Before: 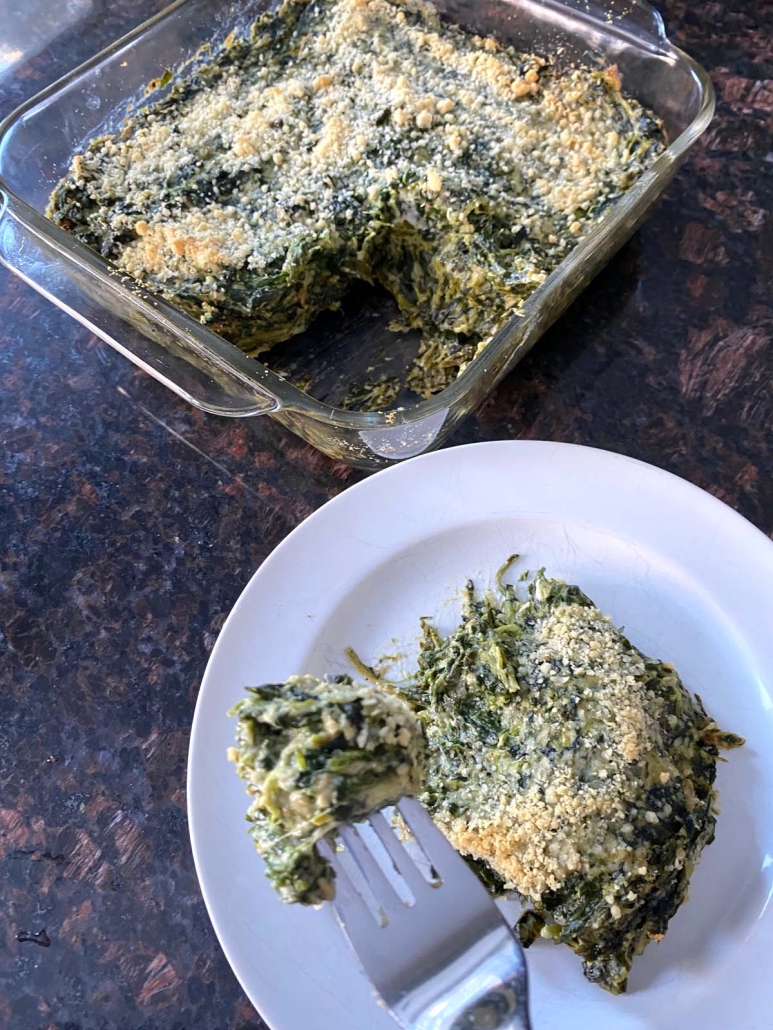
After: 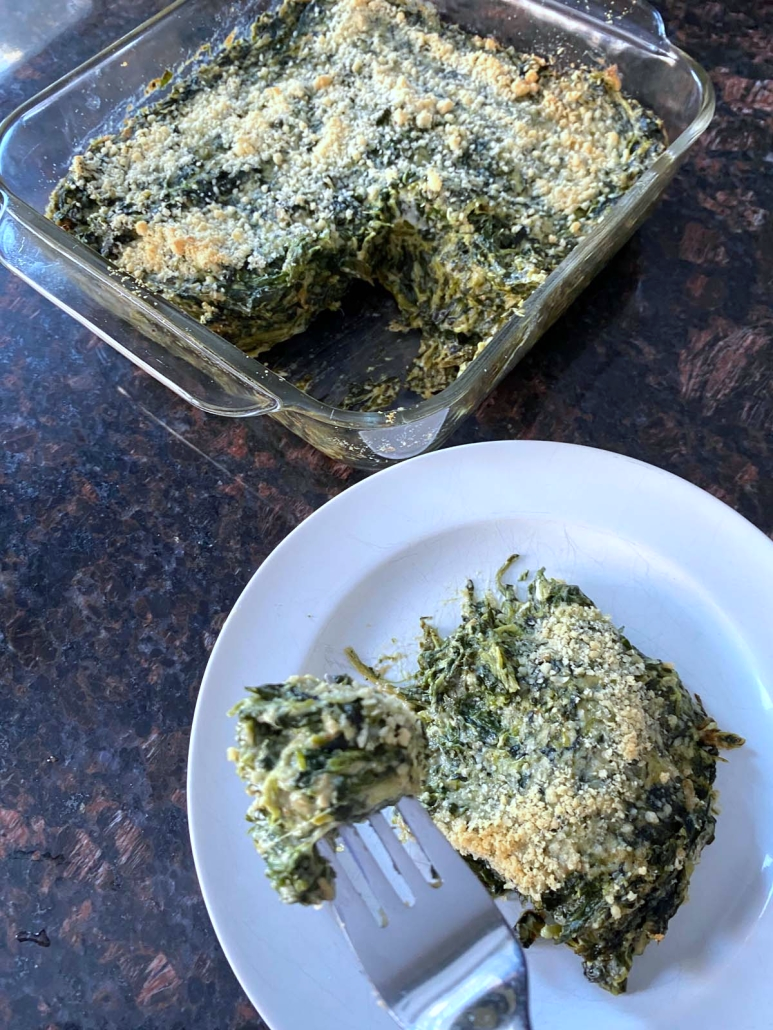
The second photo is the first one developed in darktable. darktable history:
color calibration: illuminant as shot in camera, x 0.358, y 0.361, temperature 4596.69 K
